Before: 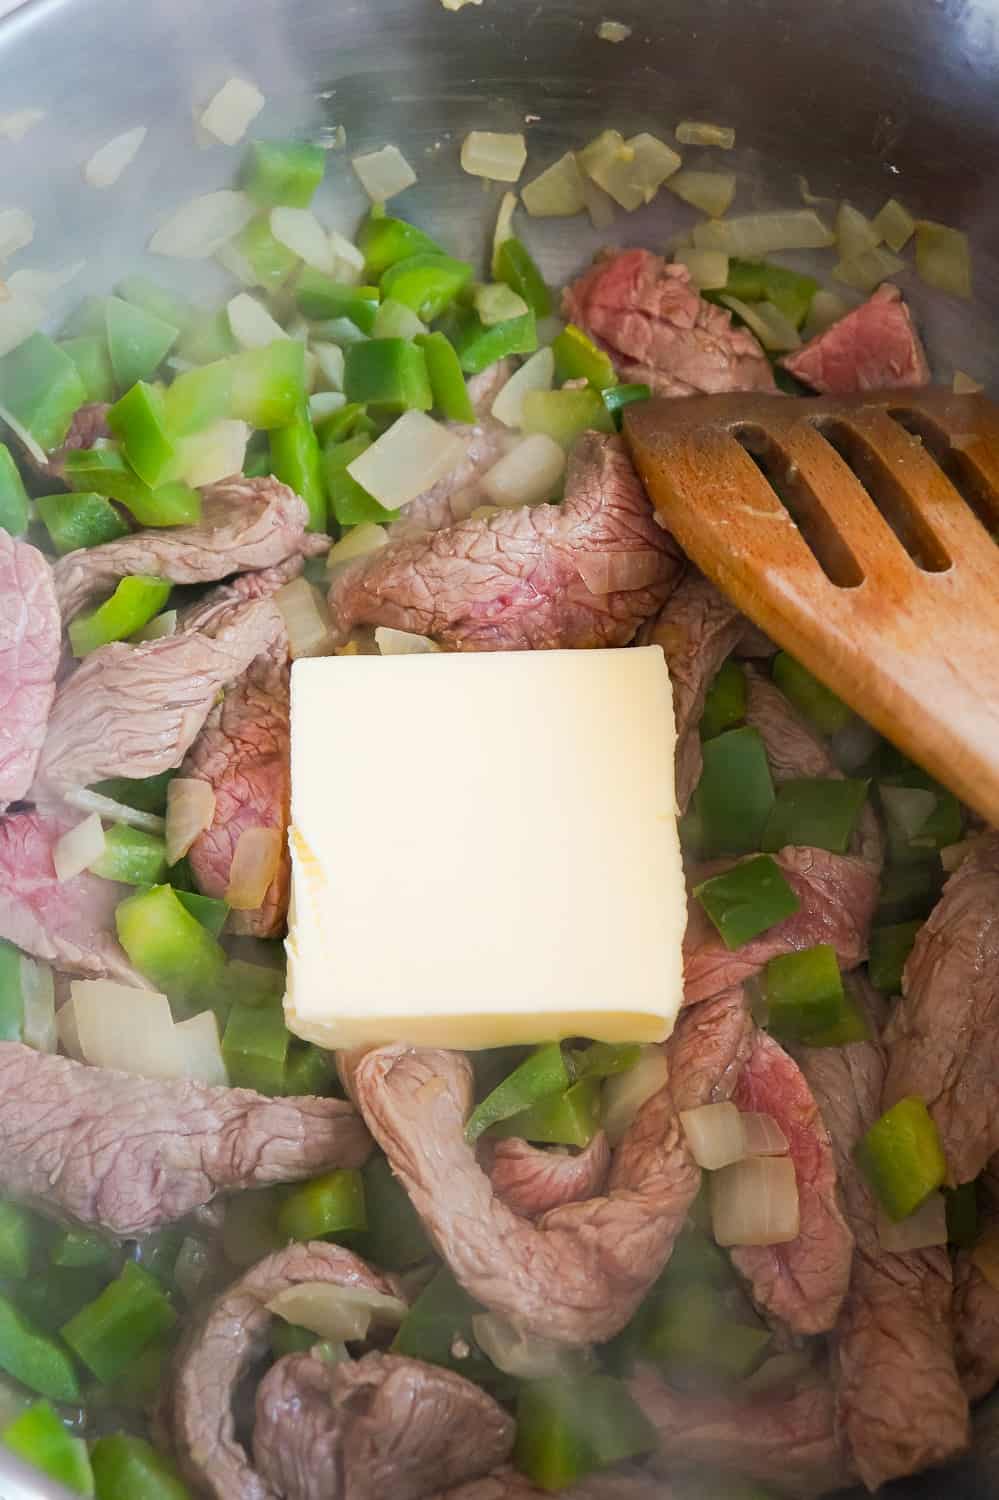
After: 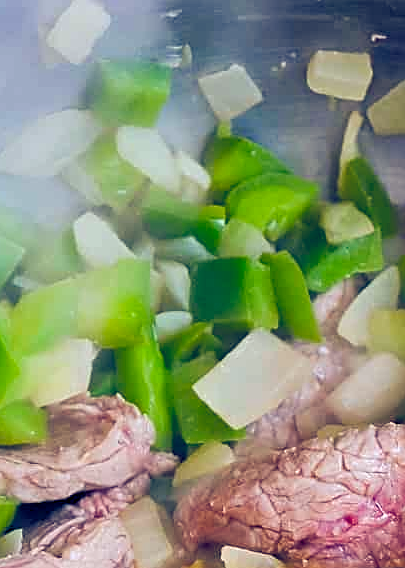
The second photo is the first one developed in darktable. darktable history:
crop: left 15.452%, top 5.459%, right 43.956%, bottom 56.62%
sharpen: on, module defaults
color balance rgb: shadows lift › luminance -41.13%, shadows lift › chroma 14.13%, shadows lift › hue 260°, power › luminance -3.76%, power › chroma 0.56%, power › hue 40.37°, highlights gain › luminance 16.81%, highlights gain › chroma 2.94%, highlights gain › hue 260°, global offset › luminance -0.29%, global offset › chroma 0.31%, global offset › hue 260°, perceptual saturation grading › global saturation 20%, perceptual saturation grading › highlights -13.92%, perceptual saturation grading › shadows 50%
